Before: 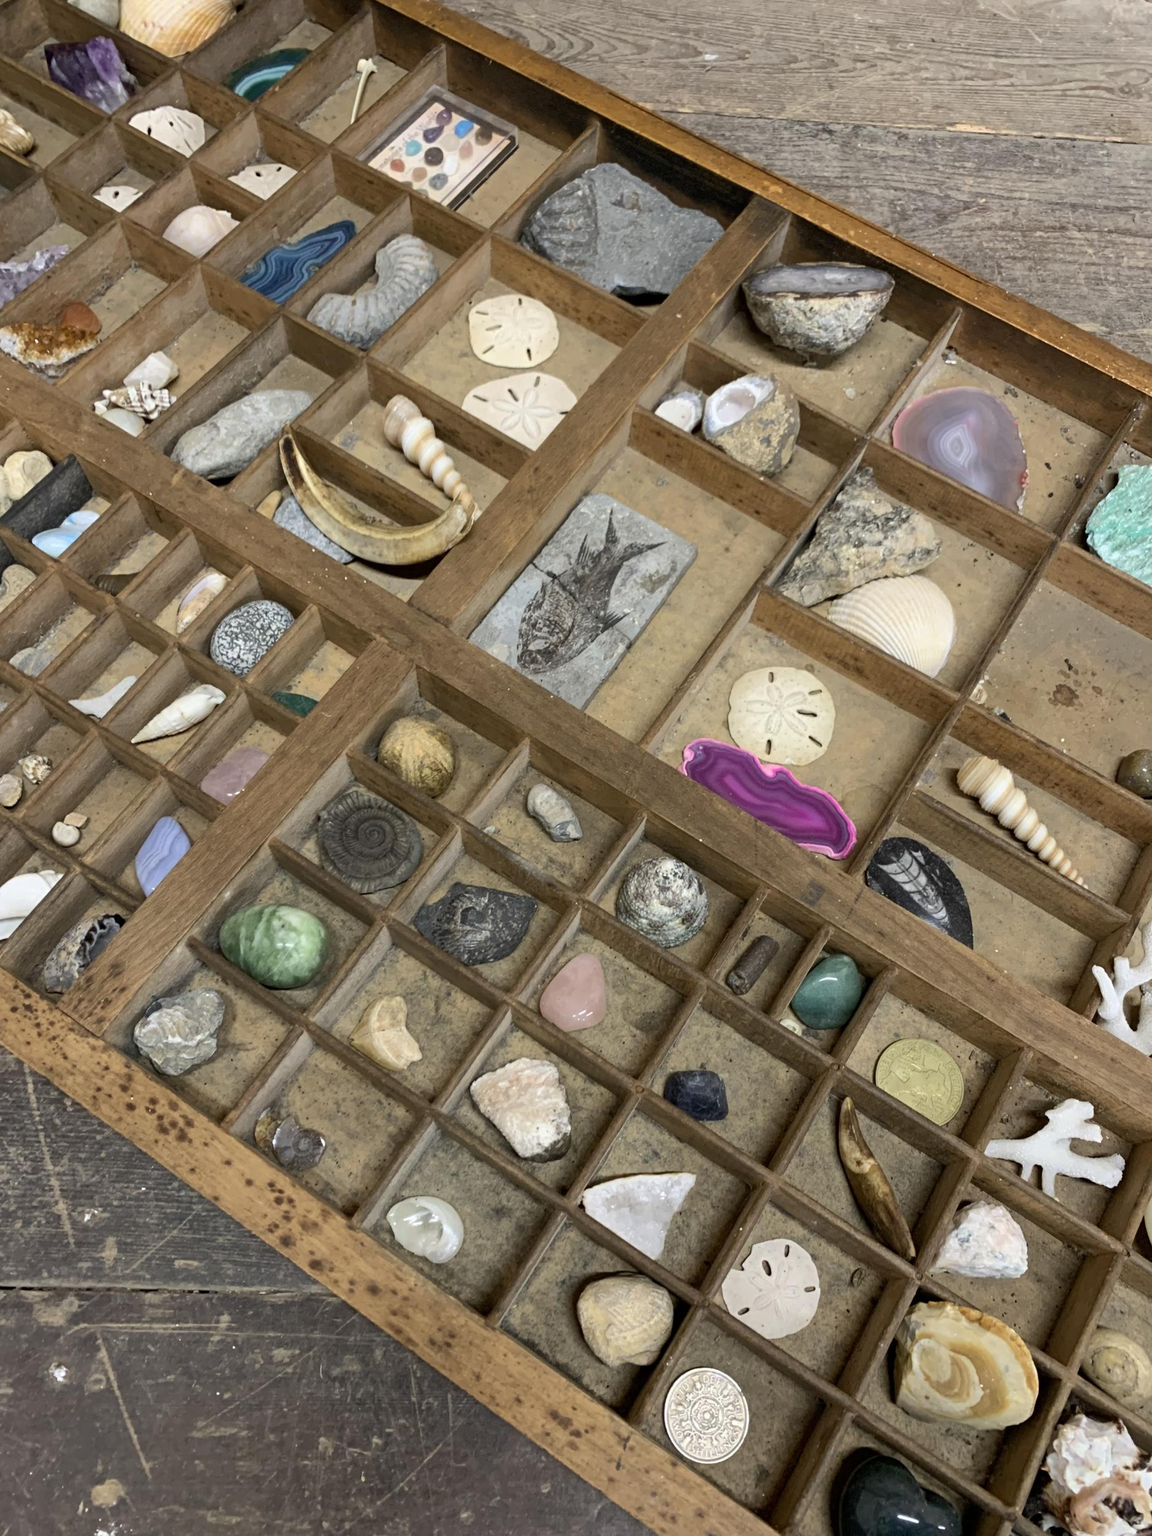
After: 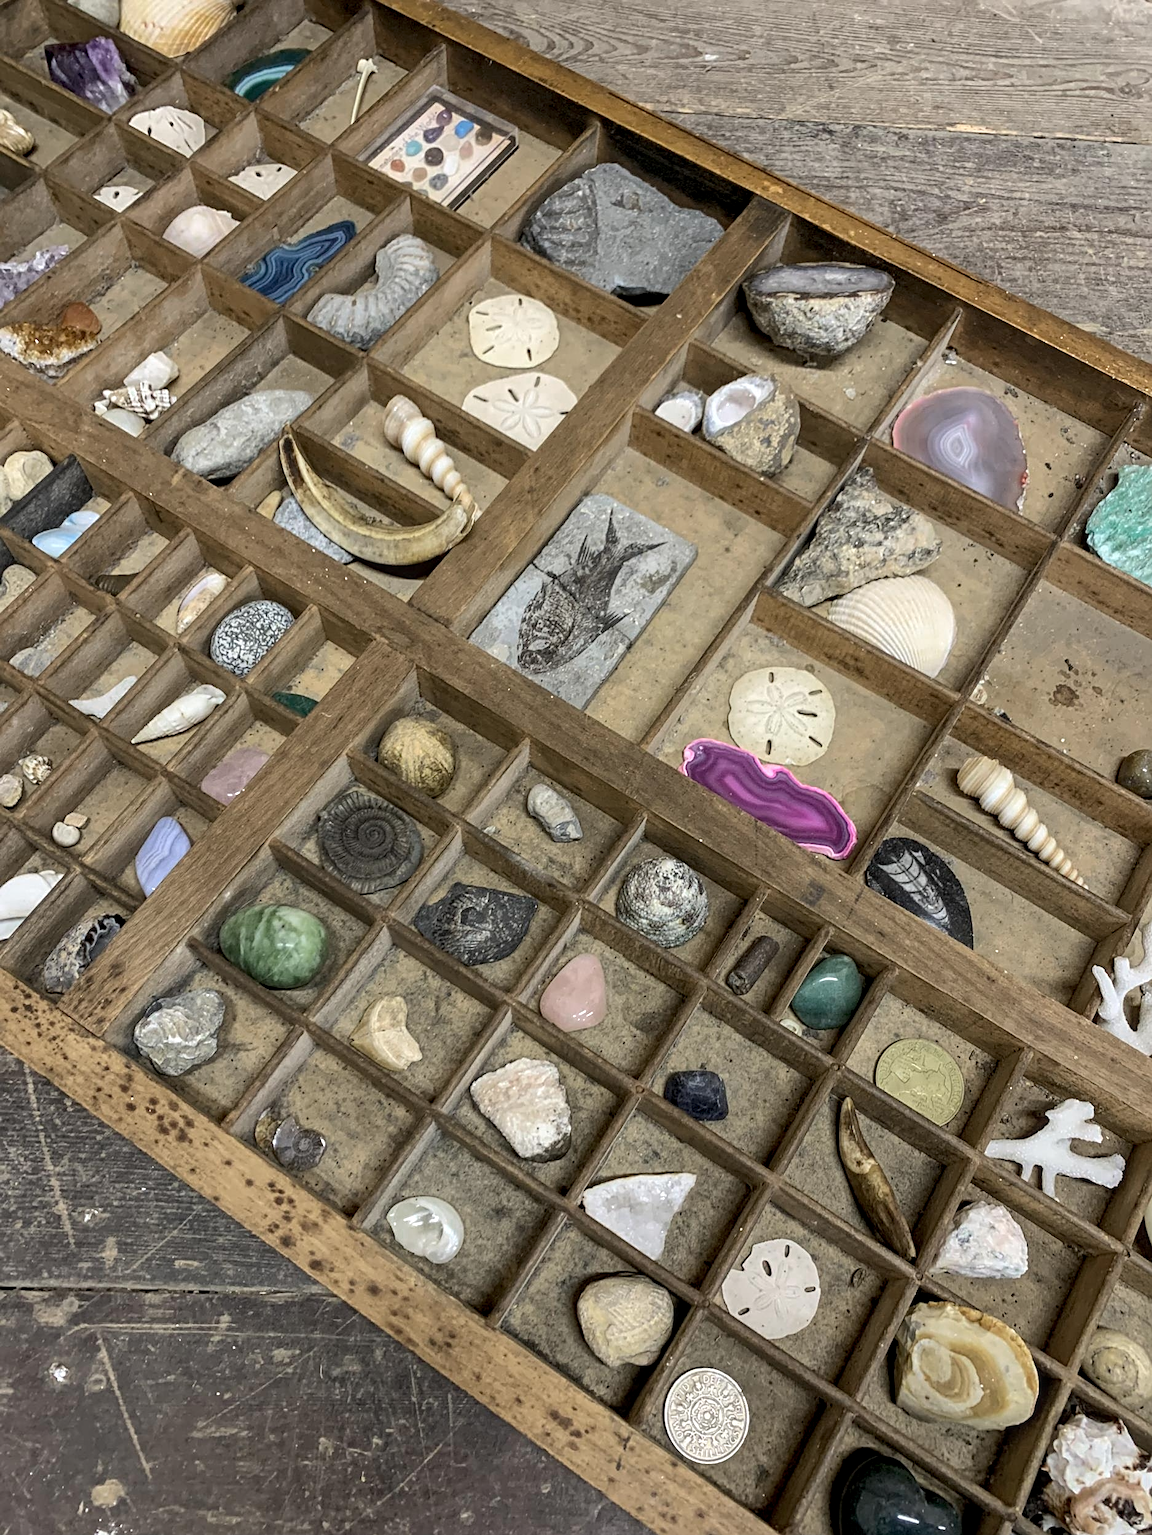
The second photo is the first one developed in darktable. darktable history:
local contrast: highlights 29%, detail 130%
sharpen: on, module defaults
color zones: curves: ch0 [(0, 0.558) (0.143, 0.548) (0.286, 0.447) (0.429, 0.259) (0.571, 0.5) (0.714, 0.5) (0.857, 0.593) (1, 0.558)]; ch1 [(0, 0.543) (0.01, 0.544) (0.12, 0.492) (0.248, 0.458) (0.5, 0.534) (0.748, 0.5) (0.99, 0.469) (1, 0.543)]; ch2 [(0, 0.507) (0.143, 0.522) (0.286, 0.505) (0.429, 0.5) (0.571, 0.5) (0.714, 0.5) (0.857, 0.5) (1, 0.507)]
base curve: curves: ch0 [(0, 0) (0.283, 0.295) (1, 1)]
